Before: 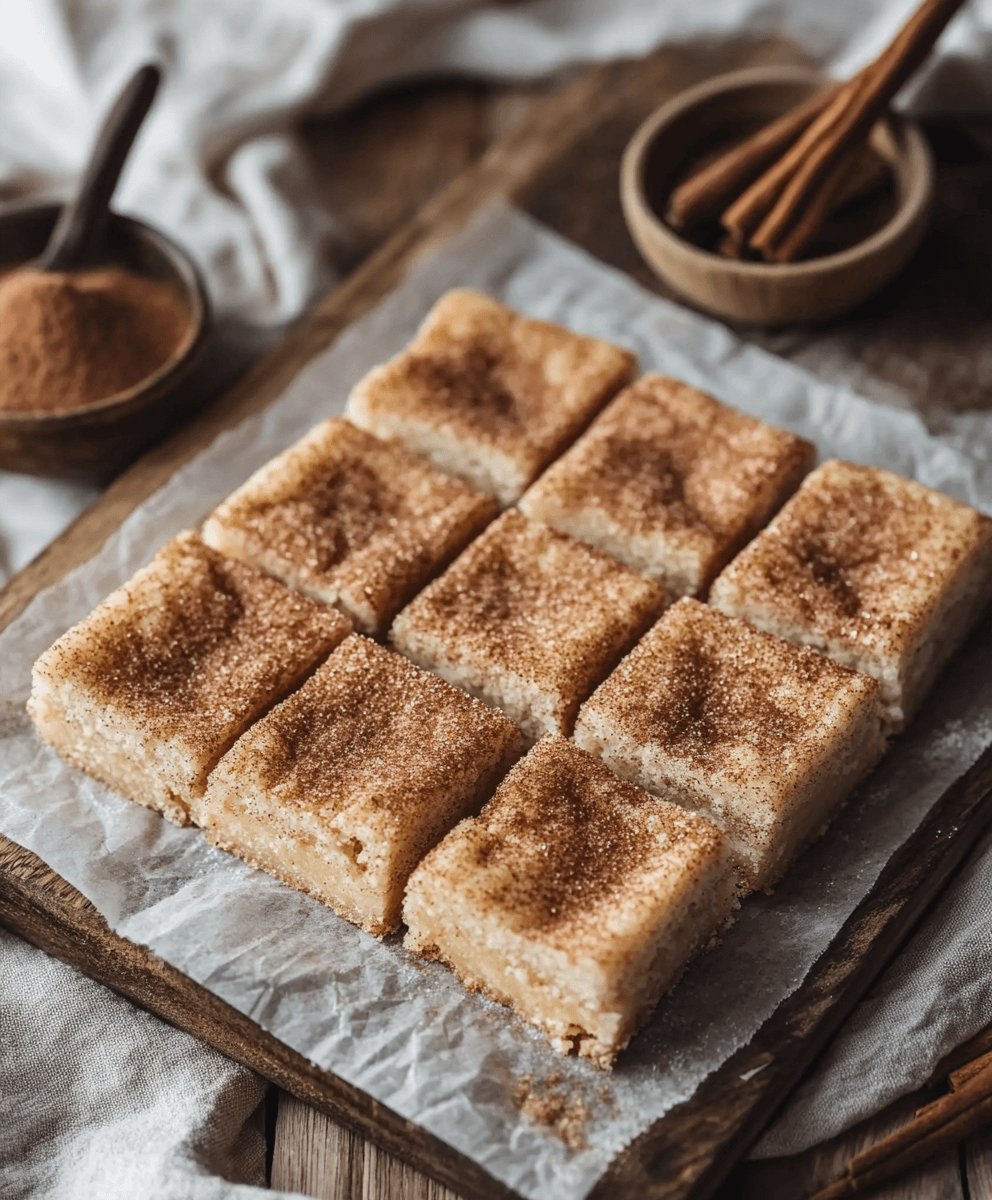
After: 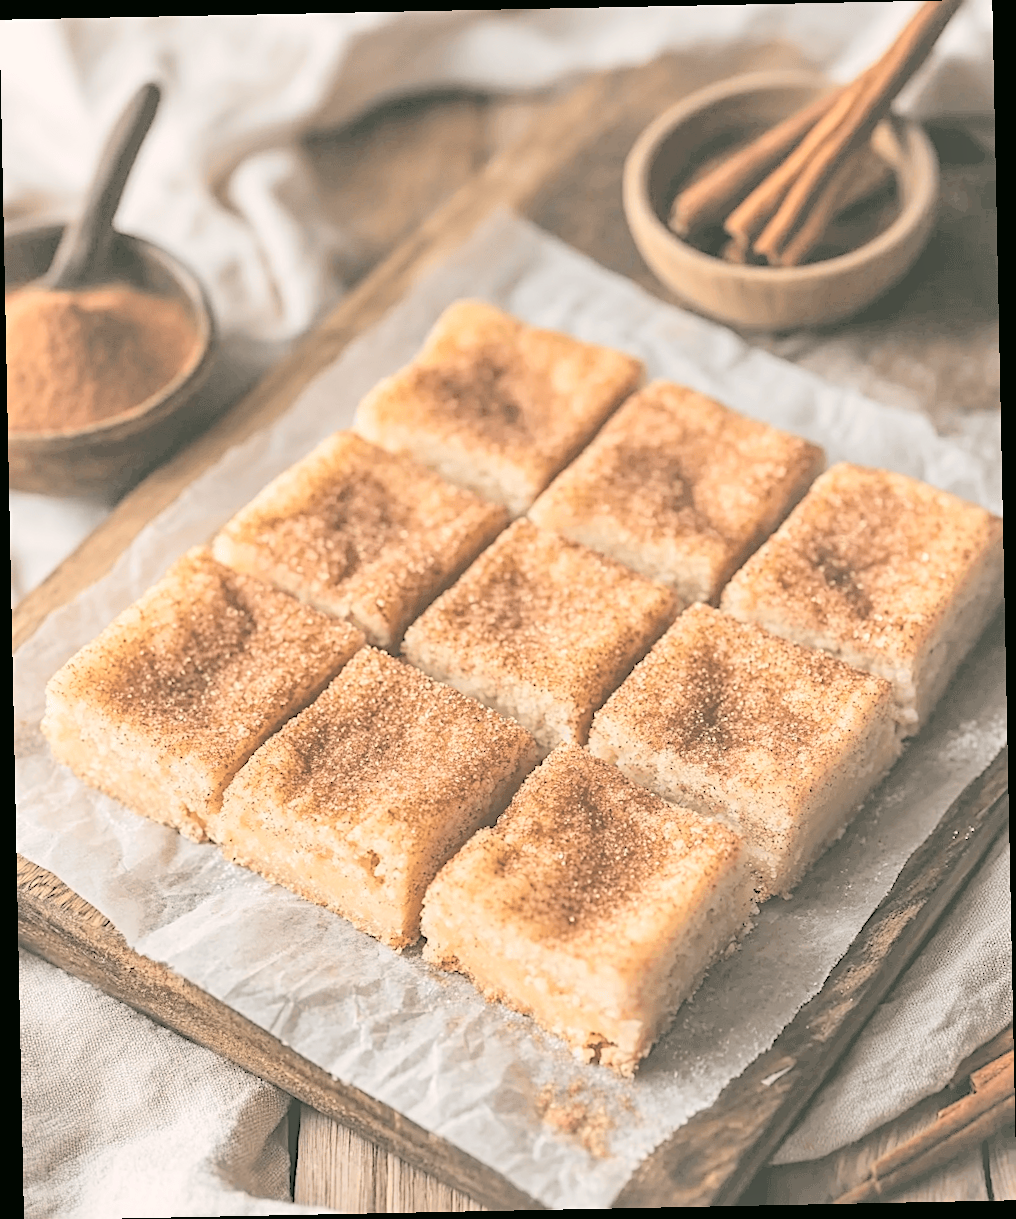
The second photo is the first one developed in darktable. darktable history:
contrast brightness saturation: brightness 1
color correction: highlights a* 4.02, highlights b* 4.98, shadows a* -7.55, shadows b* 4.98
rotate and perspective: rotation -1.17°, automatic cropping off
sharpen: on, module defaults
shadows and highlights: radius 125.46, shadows 30.51, highlights -30.51, low approximation 0.01, soften with gaussian
